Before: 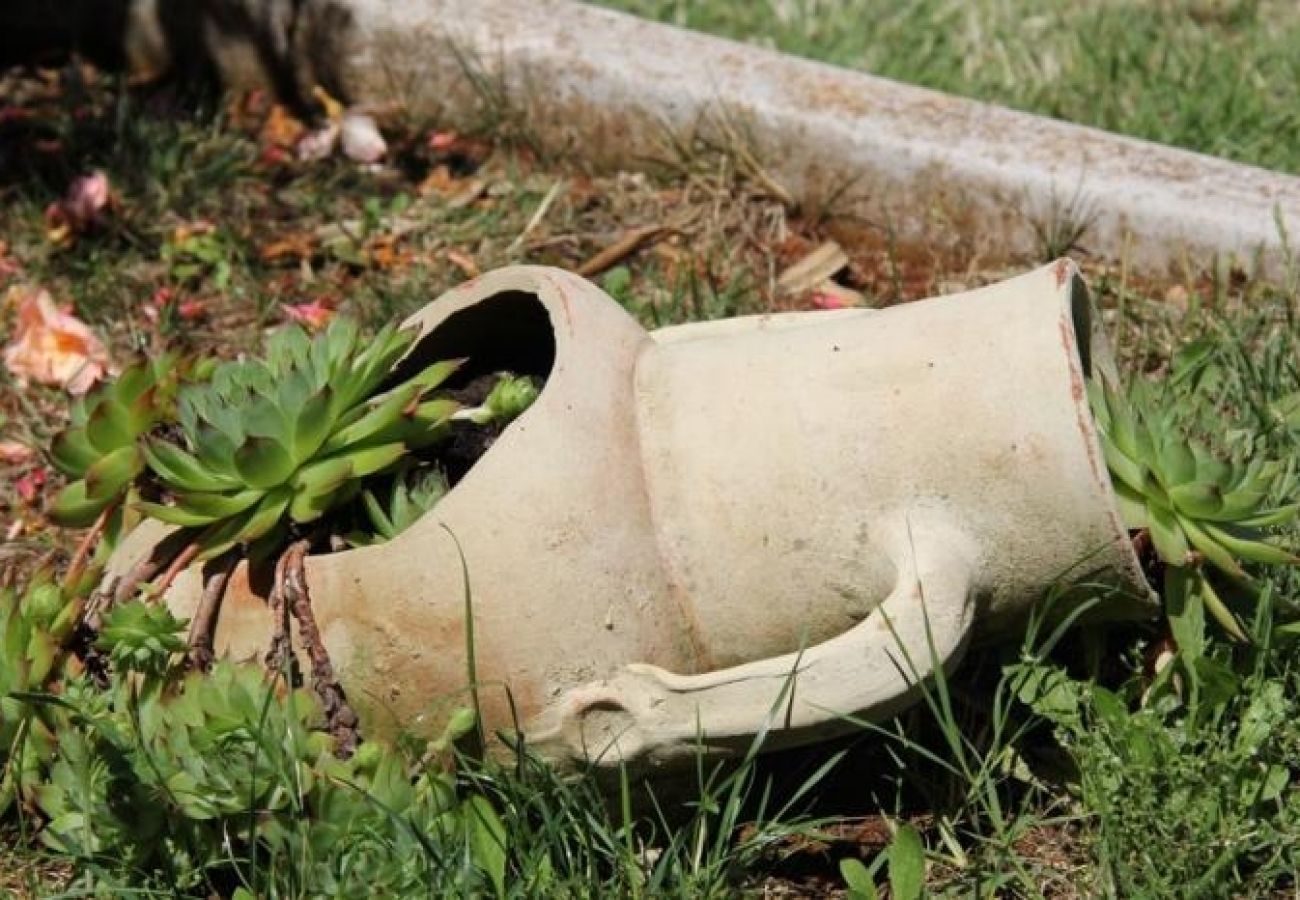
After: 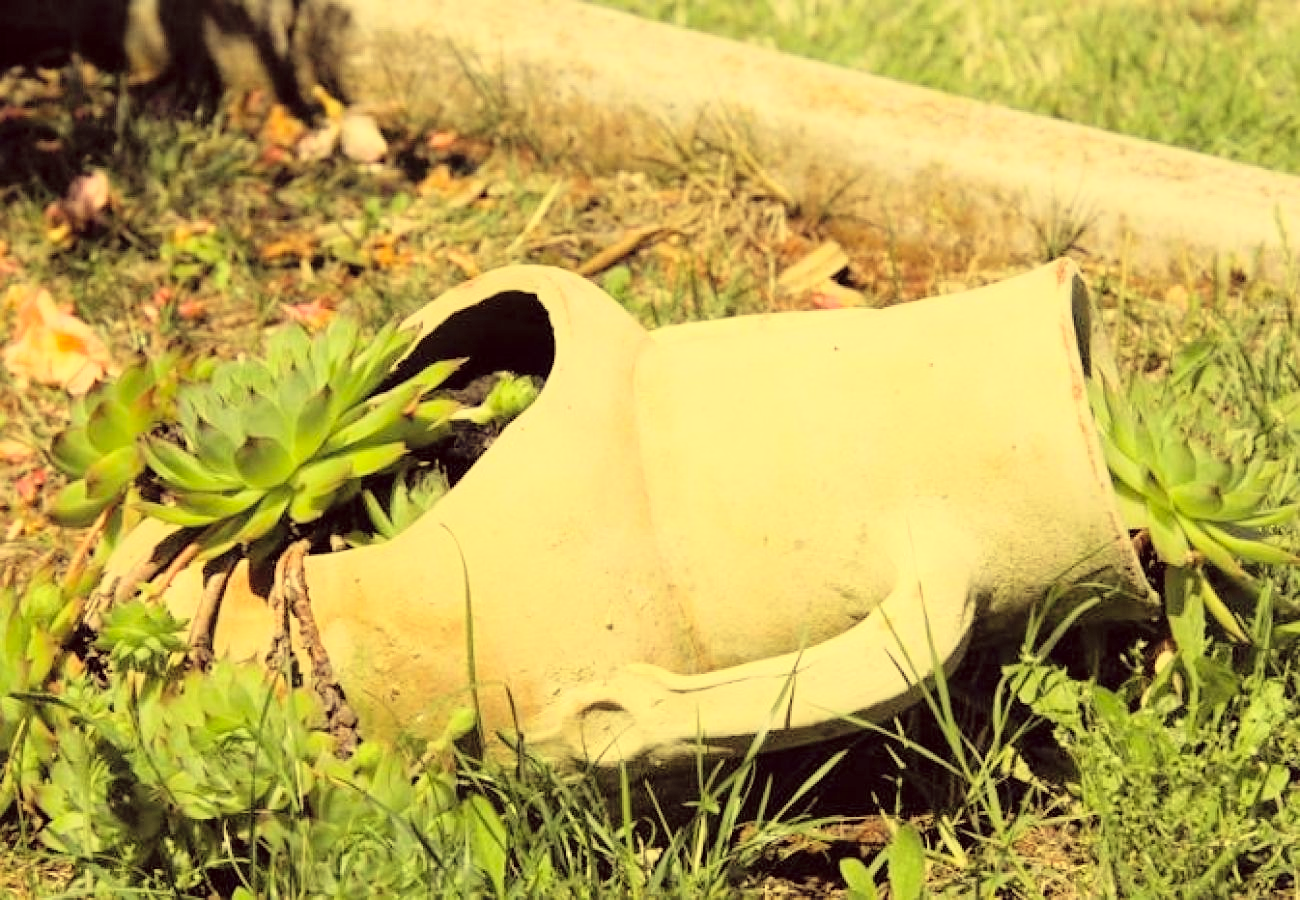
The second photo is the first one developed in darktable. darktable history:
color correction: highlights a* -0.482, highlights b* 40, shadows a* 9.8, shadows b* -0.161
sharpen: amount 0.2
tone curve: curves: ch0 [(0, 0) (0.169, 0.367) (0.635, 0.859) (1, 1)], color space Lab, independent channels, preserve colors none
